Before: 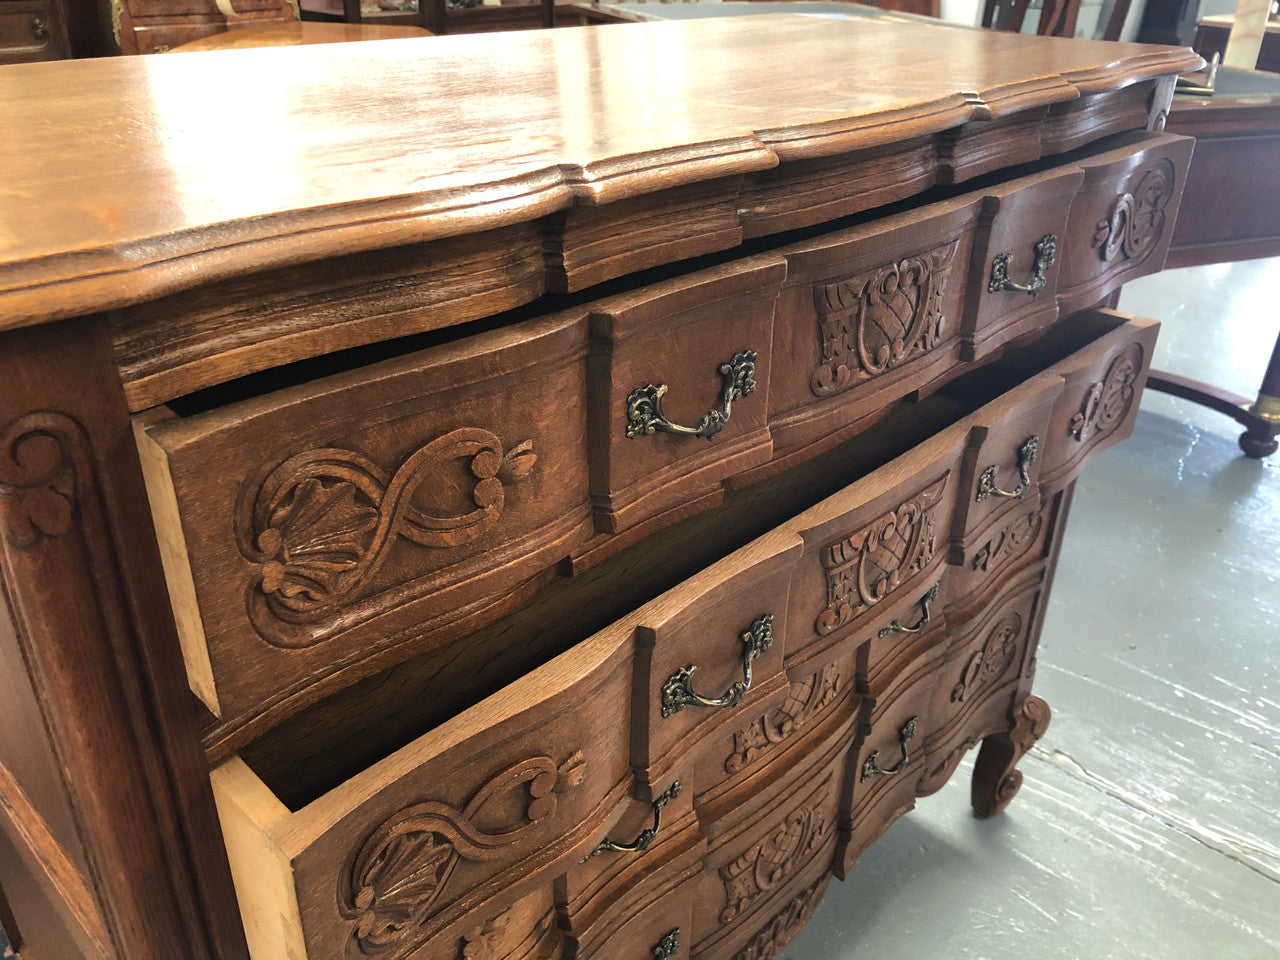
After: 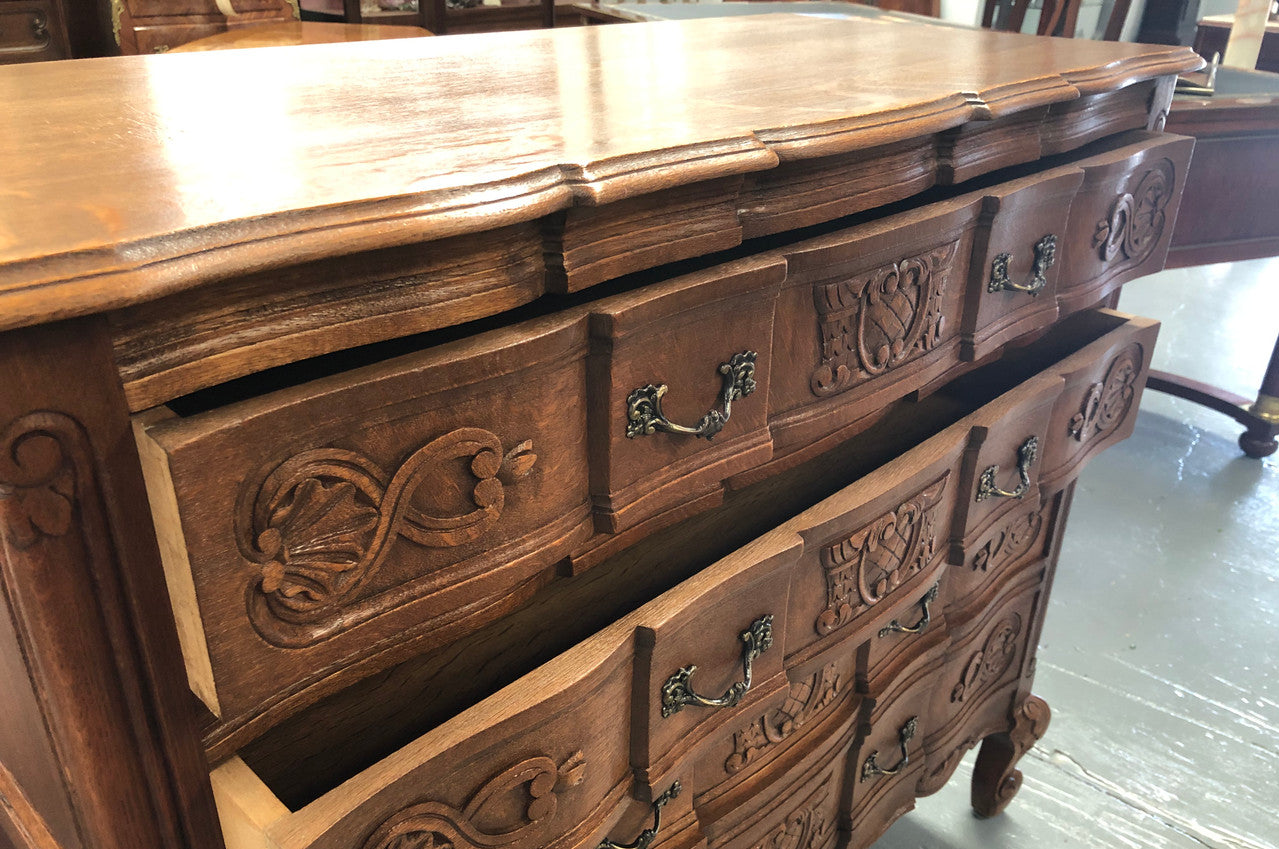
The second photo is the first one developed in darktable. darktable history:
crop and rotate: top 0%, bottom 11.525%
tone equalizer: on, module defaults
